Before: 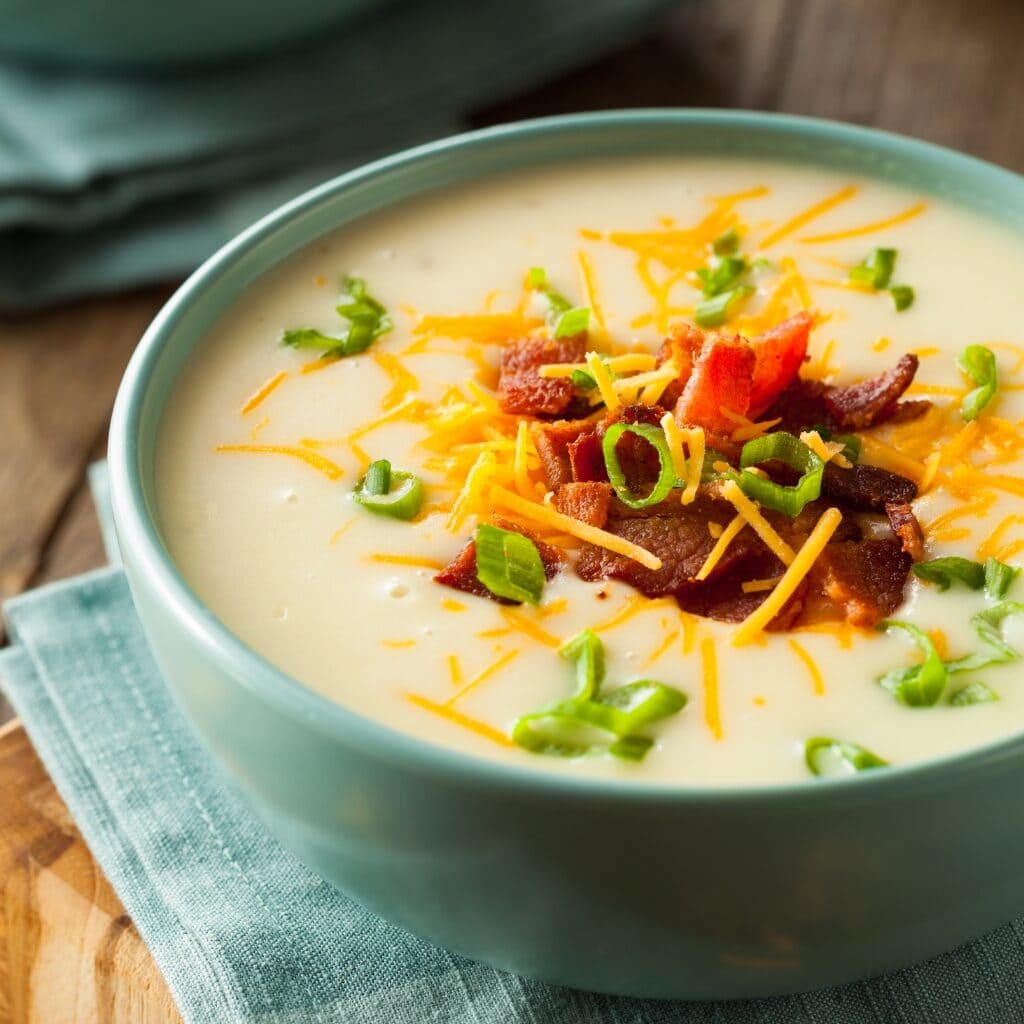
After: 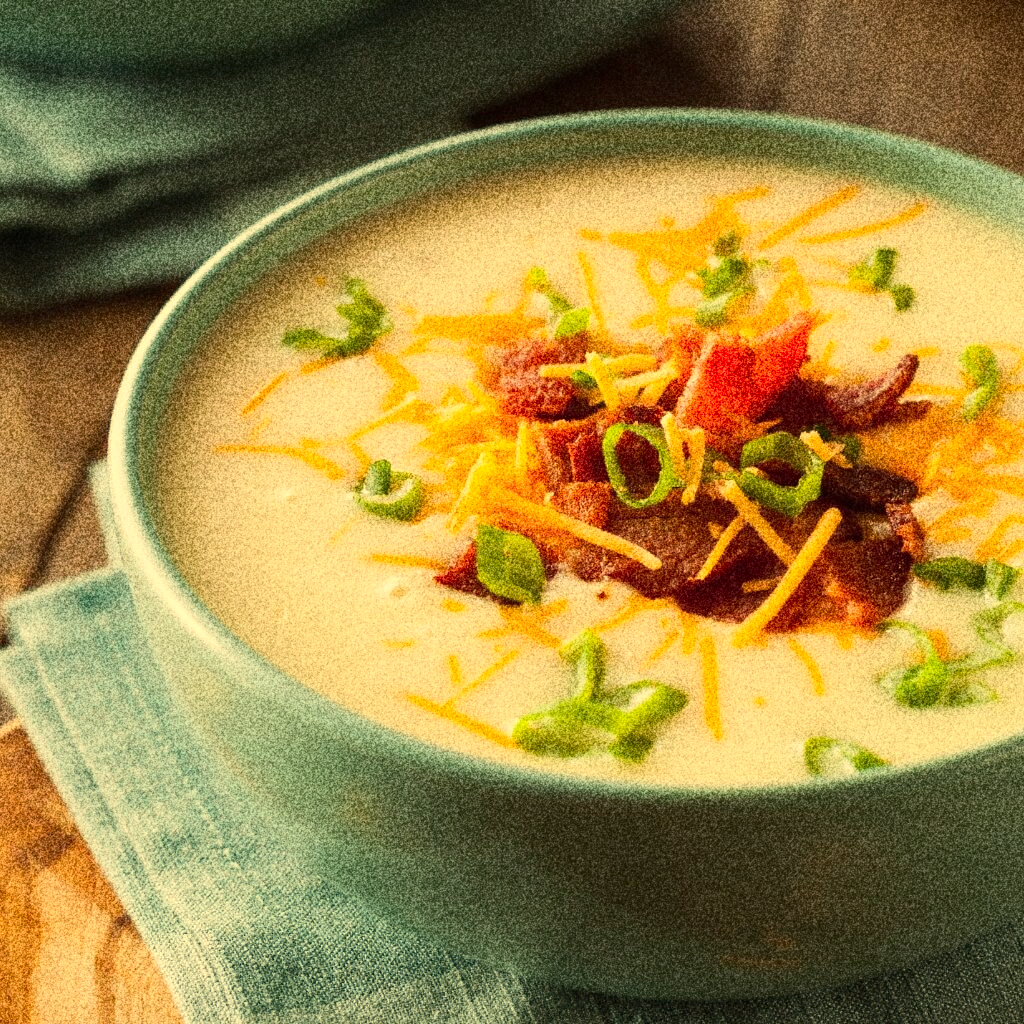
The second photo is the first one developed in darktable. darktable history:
grain: coarseness 30.02 ISO, strength 100%
white balance: red 1.08, blue 0.791
color calibration: x 0.329, y 0.345, temperature 5633 K
